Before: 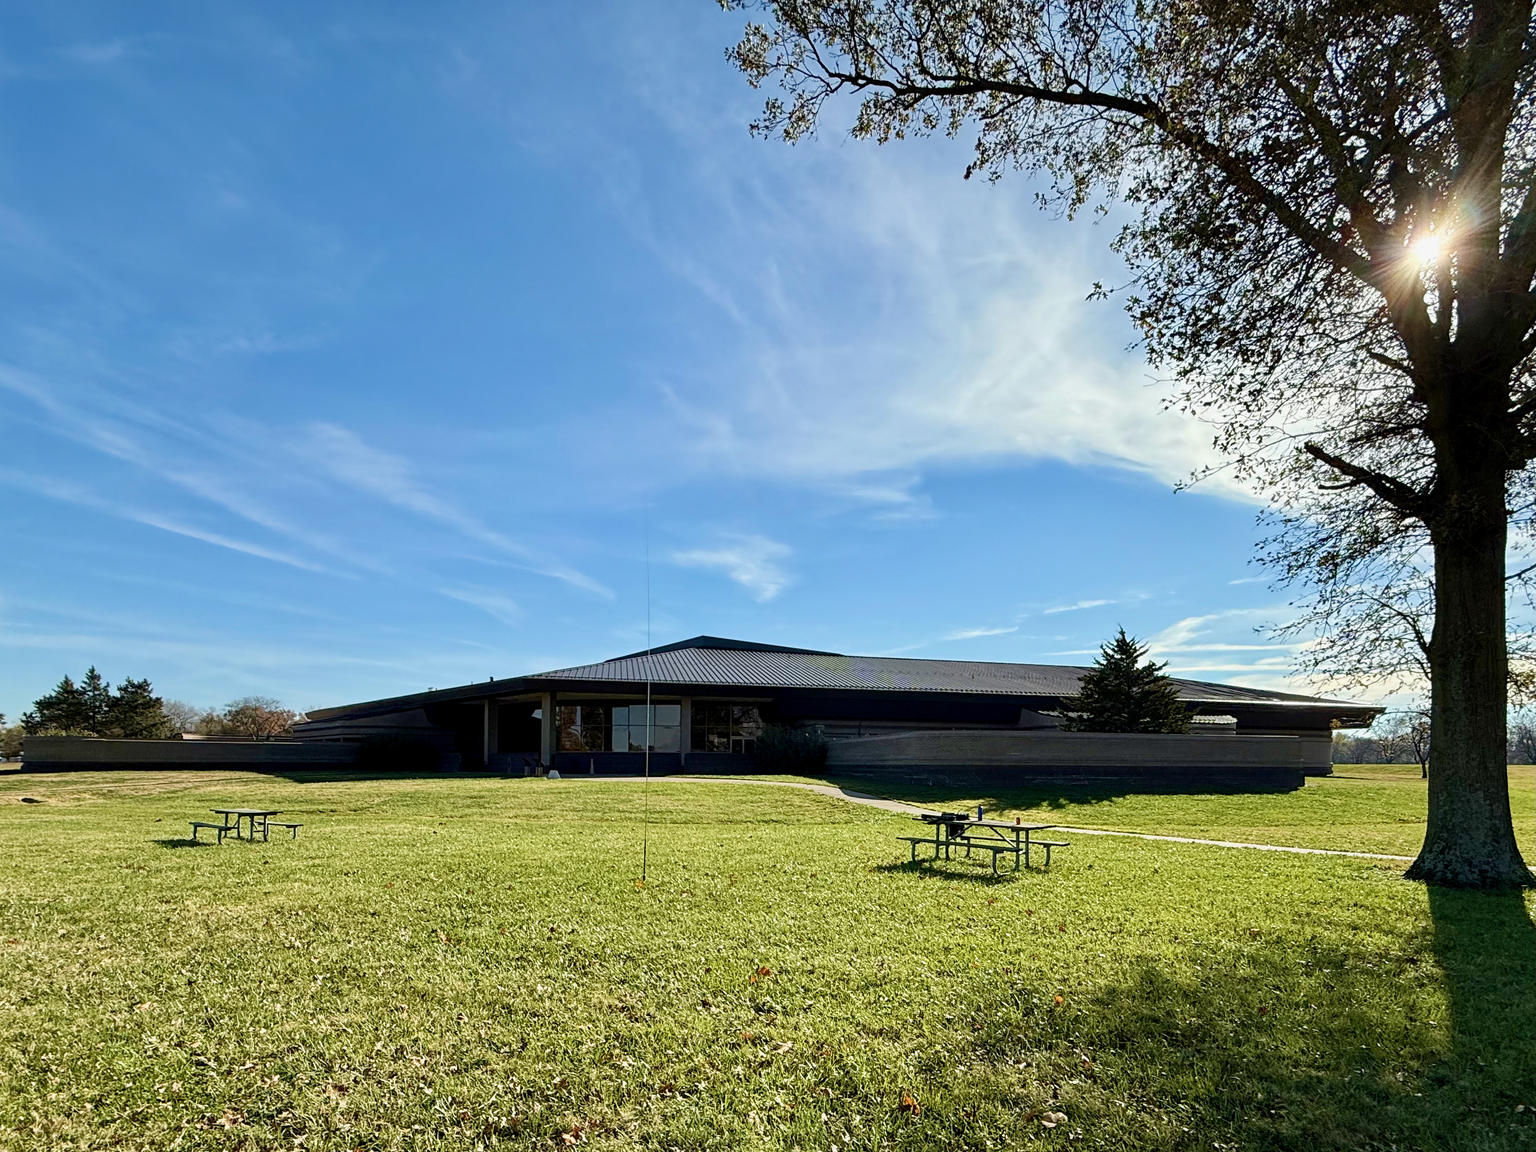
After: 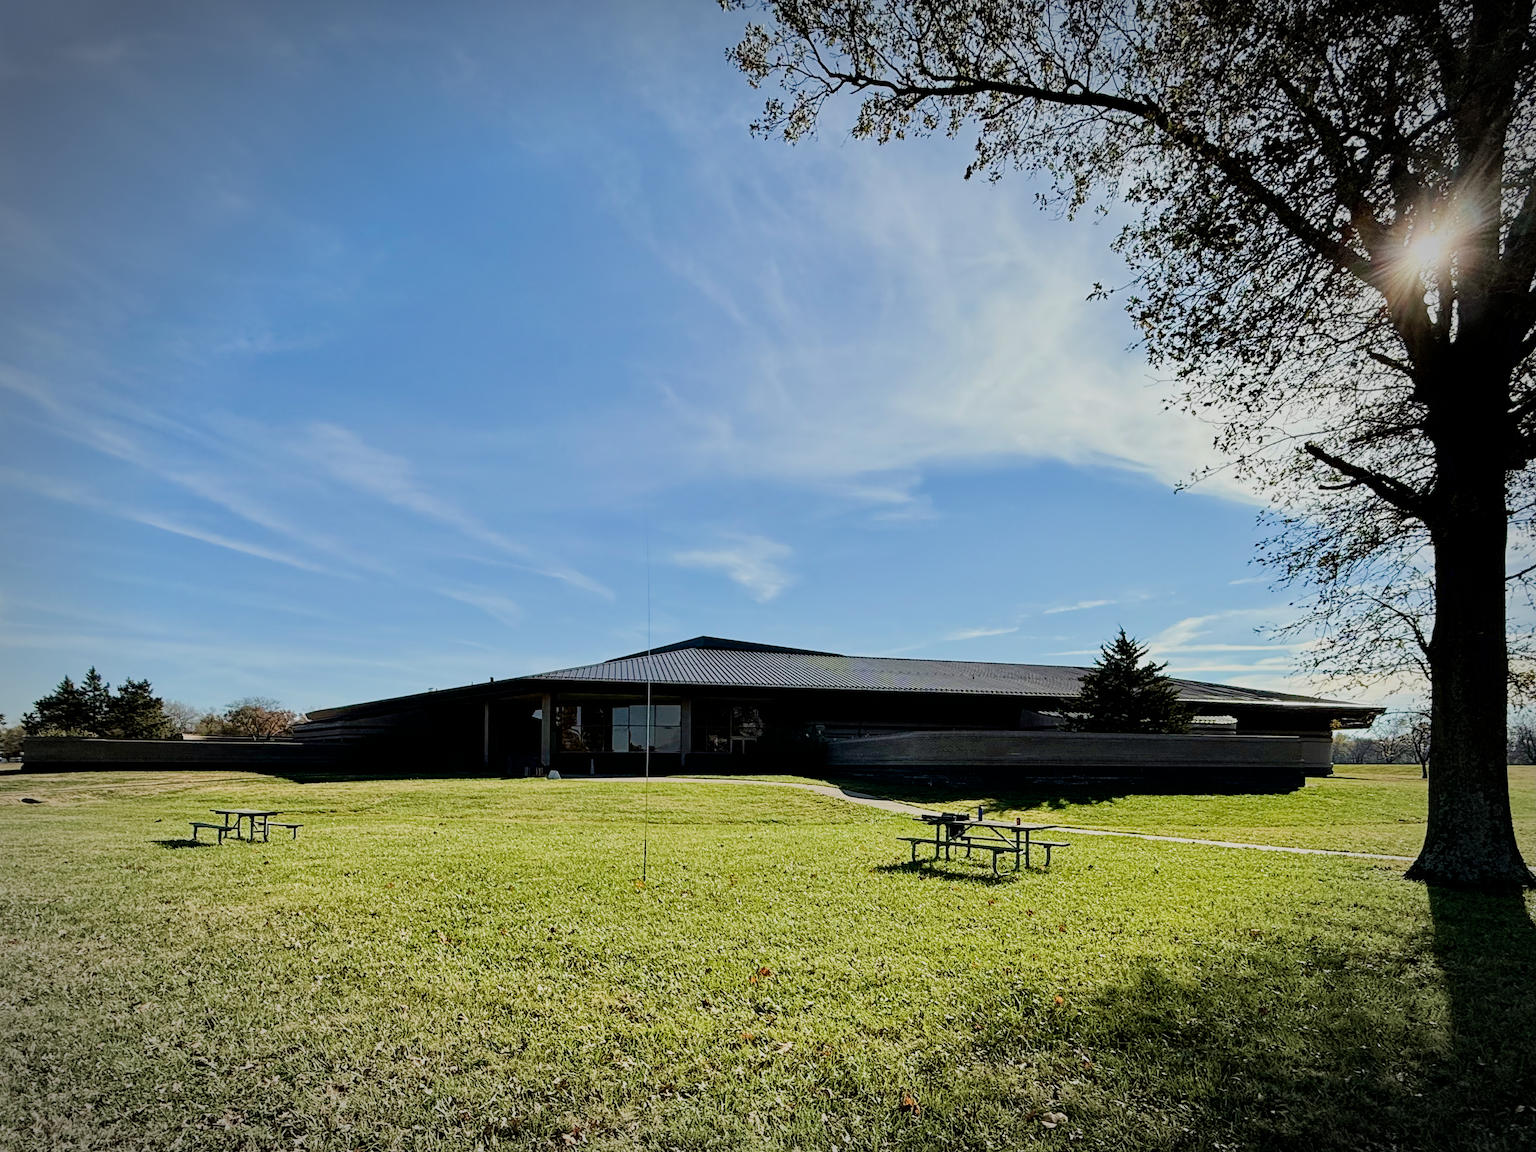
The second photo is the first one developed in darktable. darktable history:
filmic rgb: black relative exposure -7.65 EV, white relative exposure 4.56 EV, hardness 3.61, contrast 1.05
exposure: exposure 0.081 EV, compensate highlight preservation false
vignetting: automatic ratio true
